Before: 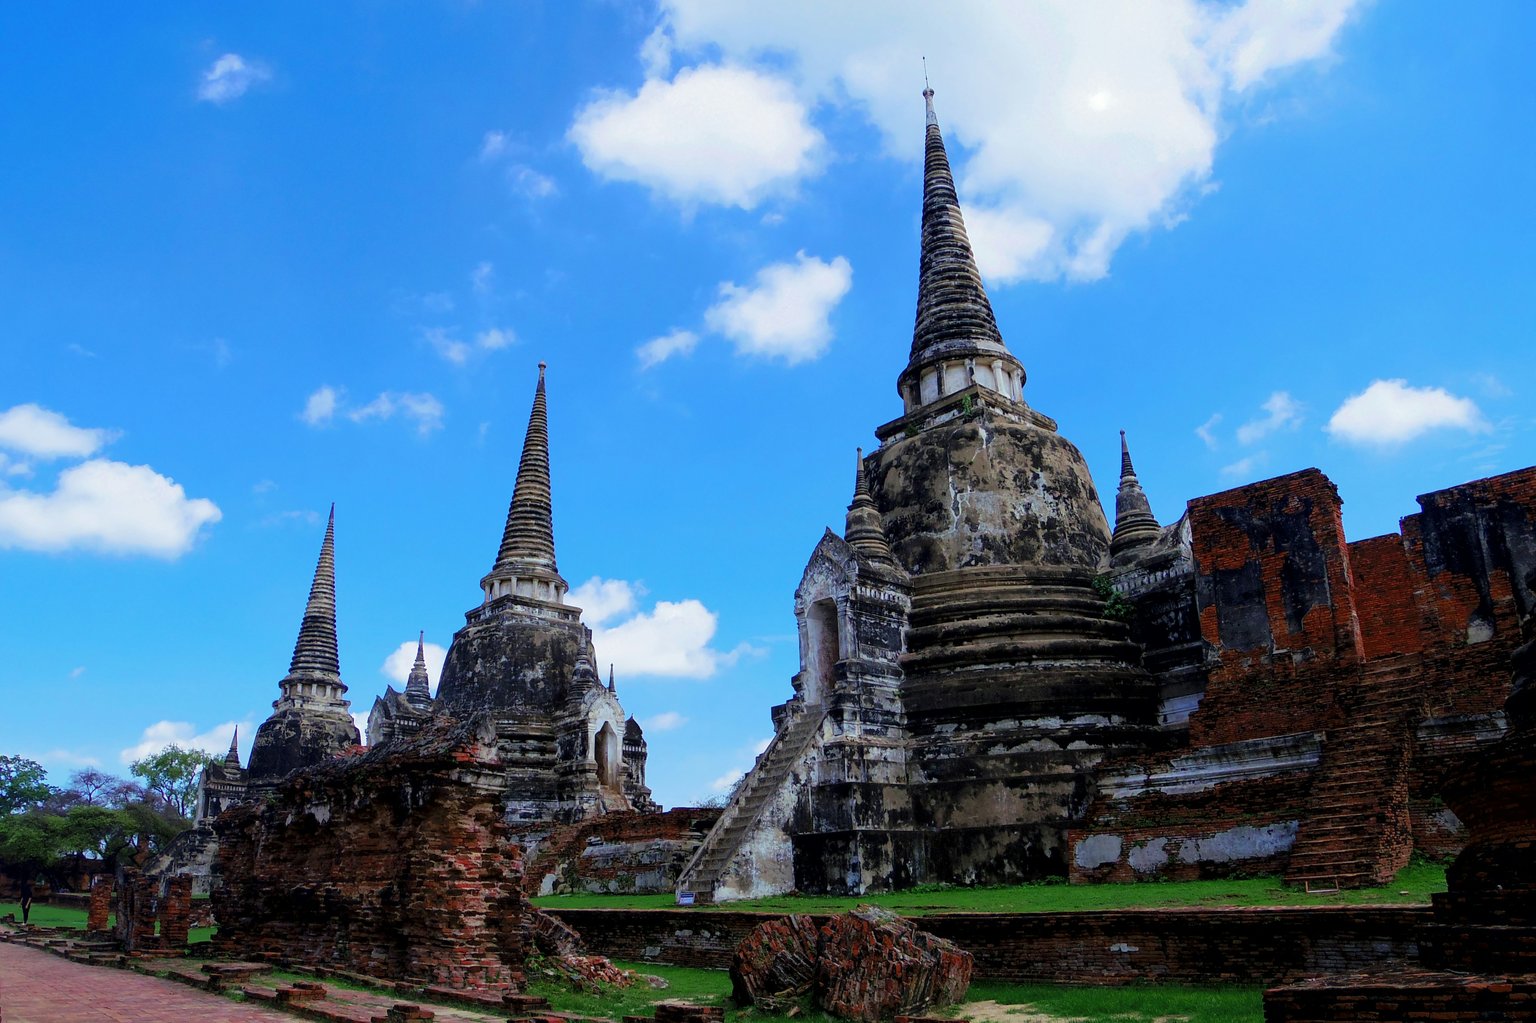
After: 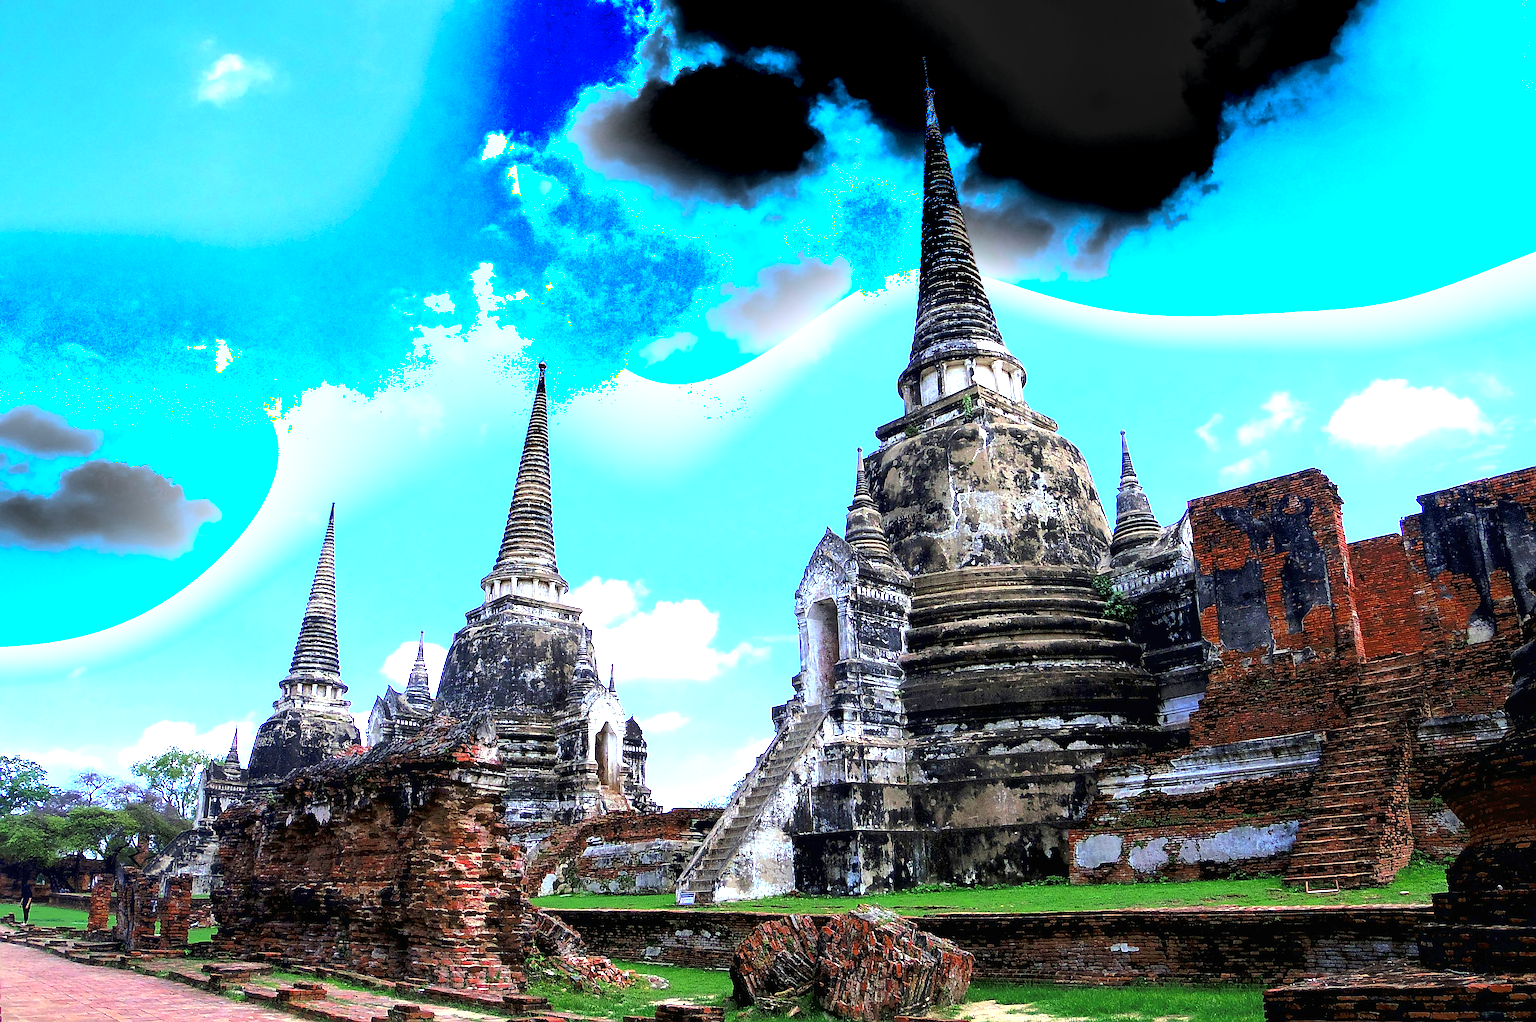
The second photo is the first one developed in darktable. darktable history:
exposure: black level correction 0, exposure 1.676 EV, compensate exposure bias true, compensate highlight preservation false
shadows and highlights: radius 330.46, shadows 53.5, highlights -98.54, compress 94.29%, soften with gaussian
sharpen: radius 1.416, amount 1.248, threshold 0.717
